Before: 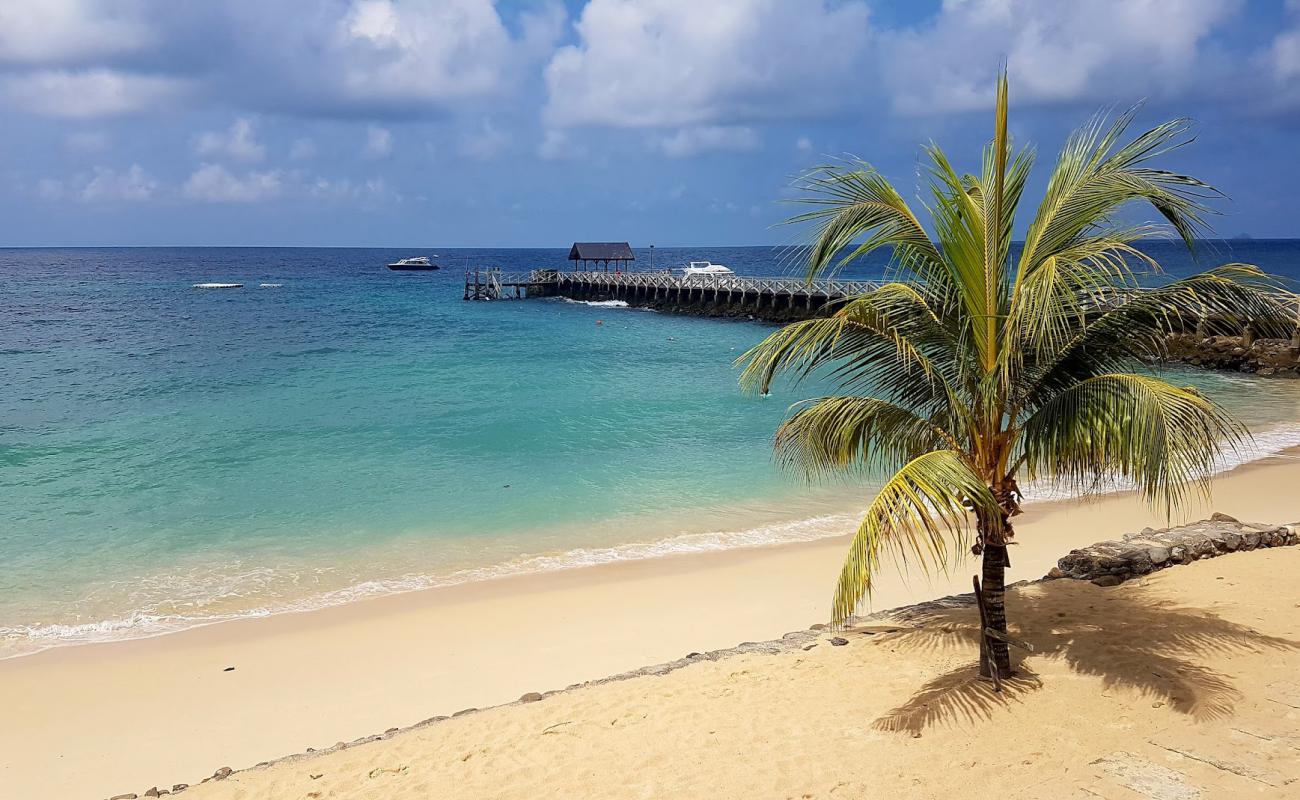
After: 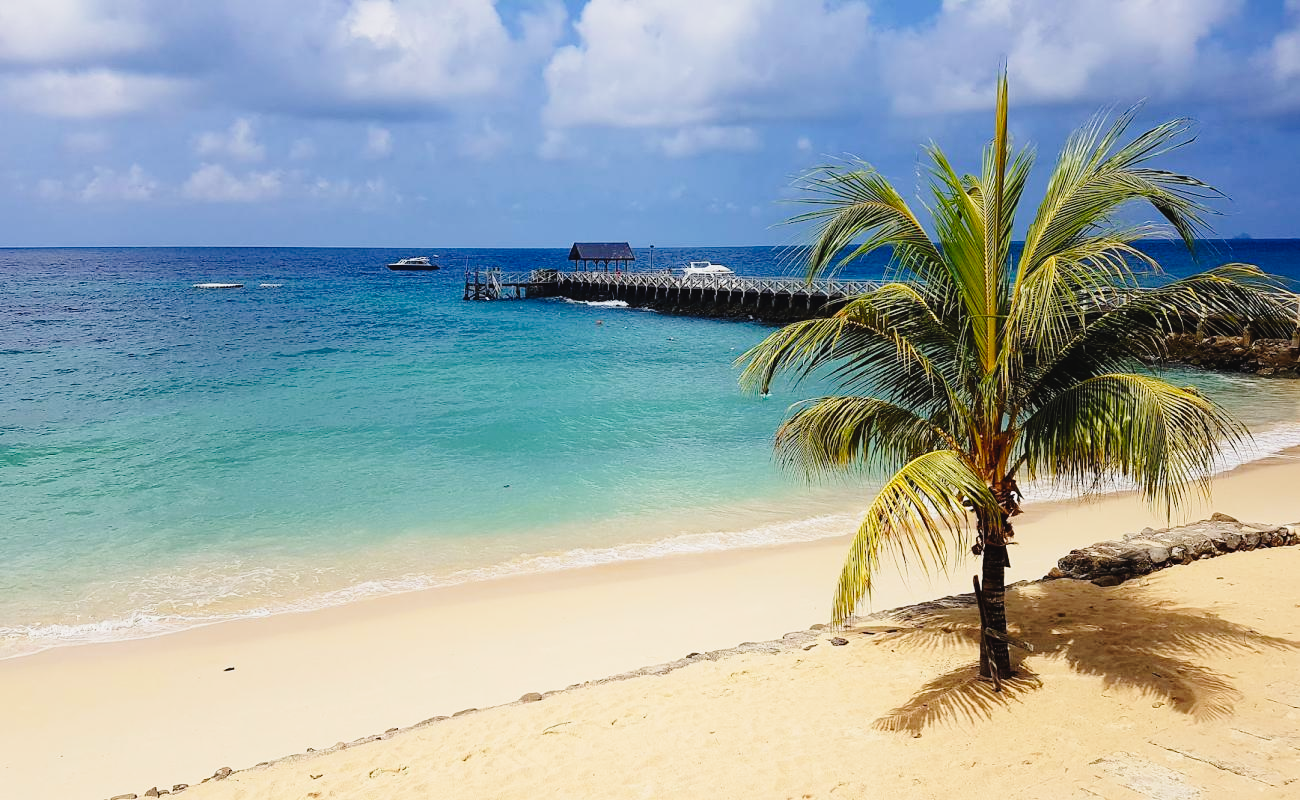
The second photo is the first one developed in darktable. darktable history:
tone curve: curves: ch0 [(0, 0.023) (0.132, 0.075) (0.256, 0.2) (0.454, 0.495) (0.708, 0.78) (0.844, 0.896) (1, 0.98)]; ch1 [(0, 0) (0.37, 0.308) (0.478, 0.46) (0.499, 0.5) (0.513, 0.508) (0.526, 0.533) (0.59, 0.612) (0.764, 0.804) (1, 1)]; ch2 [(0, 0) (0.312, 0.313) (0.461, 0.454) (0.48, 0.477) (0.503, 0.5) (0.526, 0.54) (0.564, 0.595) (0.631, 0.676) (0.713, 0.767) (0.985, 0.966)], preserve colors none
local contrast: mode bilateral grid, contrast 100, coarseness 99, detail 91%, midtone range 0.2
